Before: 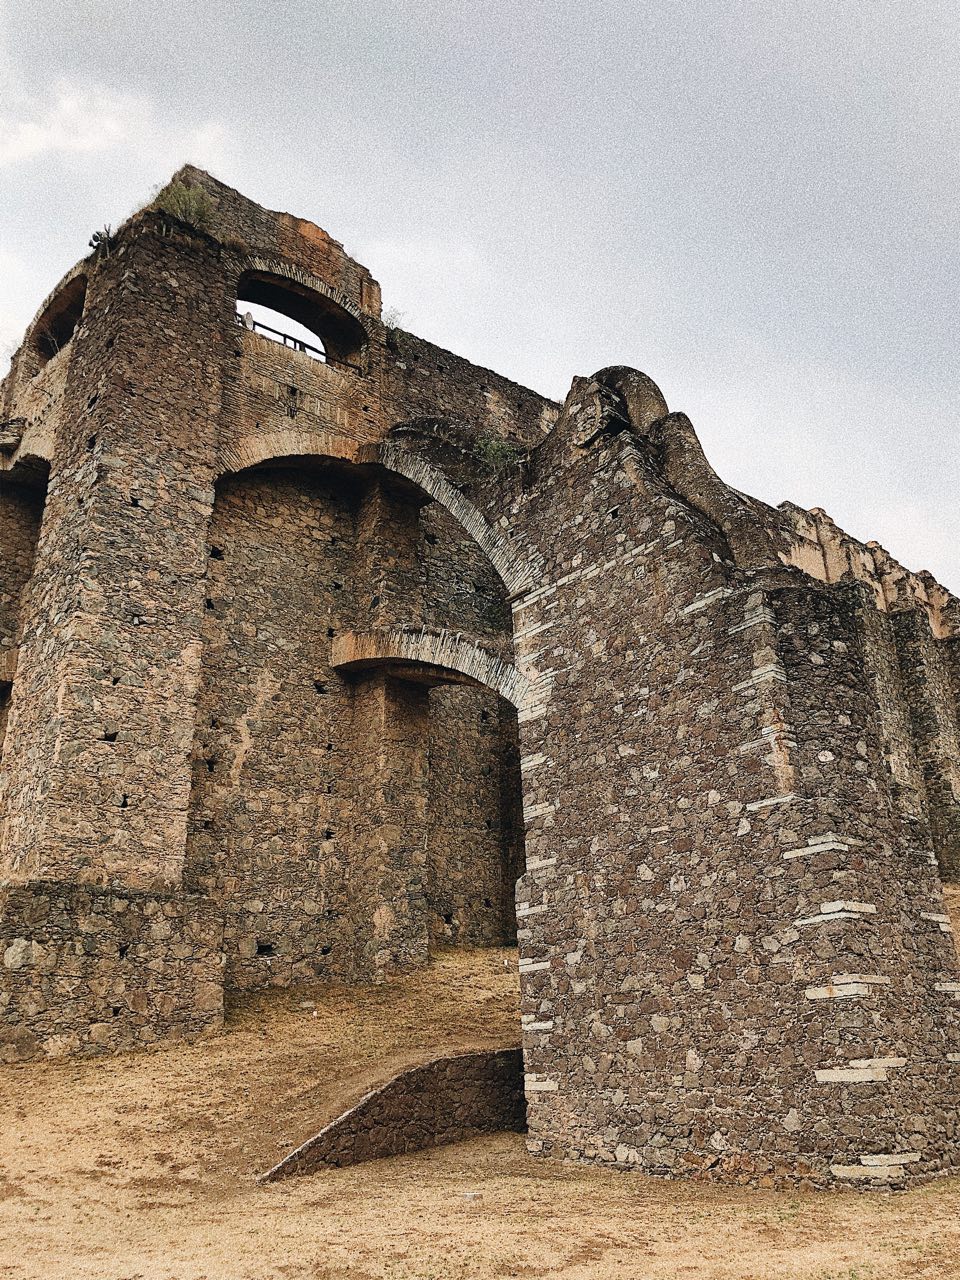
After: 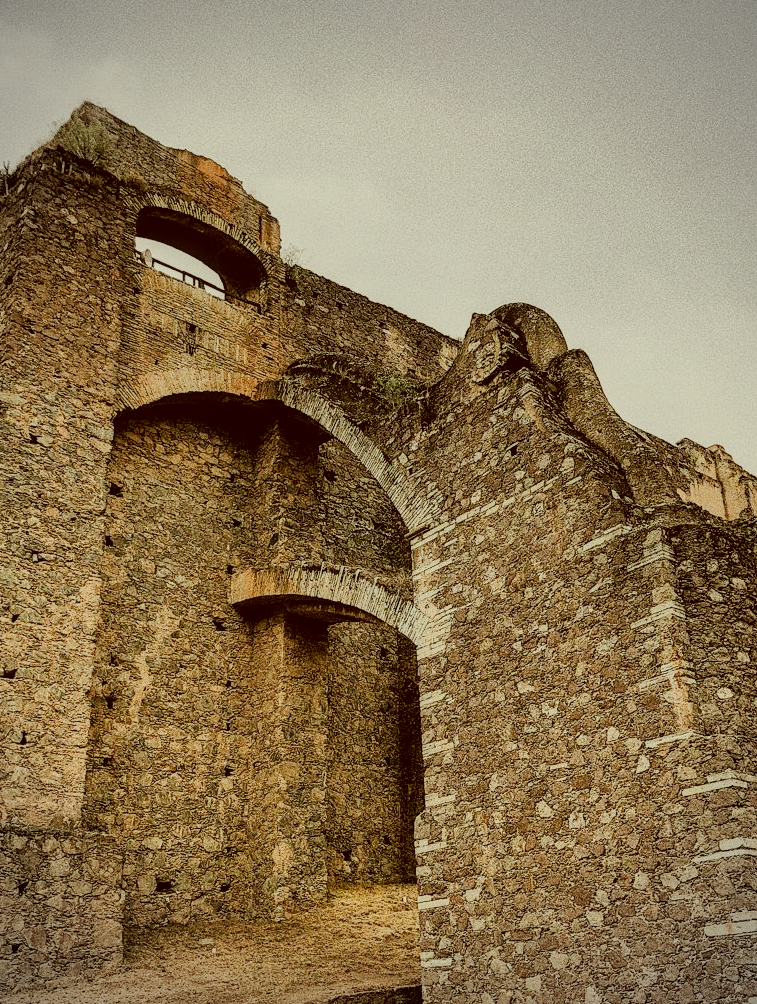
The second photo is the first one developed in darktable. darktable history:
tone equalizer: -8 EV -0.405 EV, -7 EV -0.388 EV, -6 EV -0.331 EV, -5 EV -0.239 EV, -3 EV 0.19 EV, -2 EV 0.347 EV, -1 EV 0.38 EV, +0 EV 0.414 EV
vignetting: on, module defaults
local contrast: on, module defaults
color correction: highlights a* -5.44, highlights b* 9.8, shadows a* 9.66, shadows b* 24.54
crop and rotate: left 10.572%, top 4.988%, right 10.476%, bottom 16.507%
shadows and highlights: highlights color adjustment 56.71%
filmic rgb: black relative exposure -8.46 EV, white relative exposure 4.67 EV, hardness 3.83
